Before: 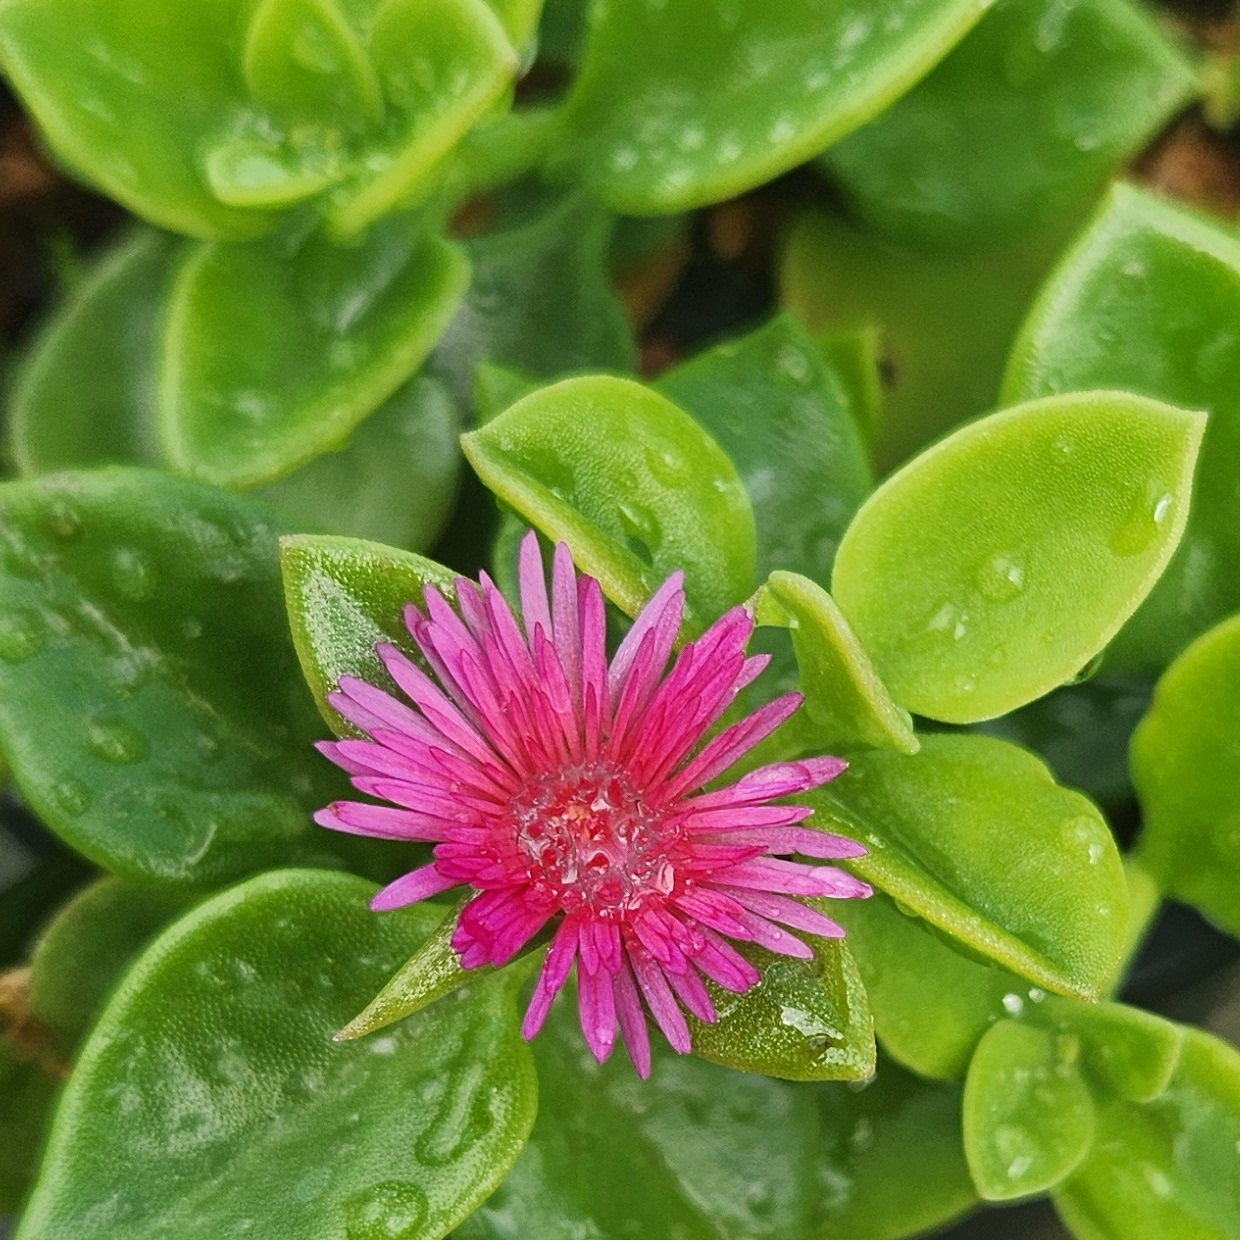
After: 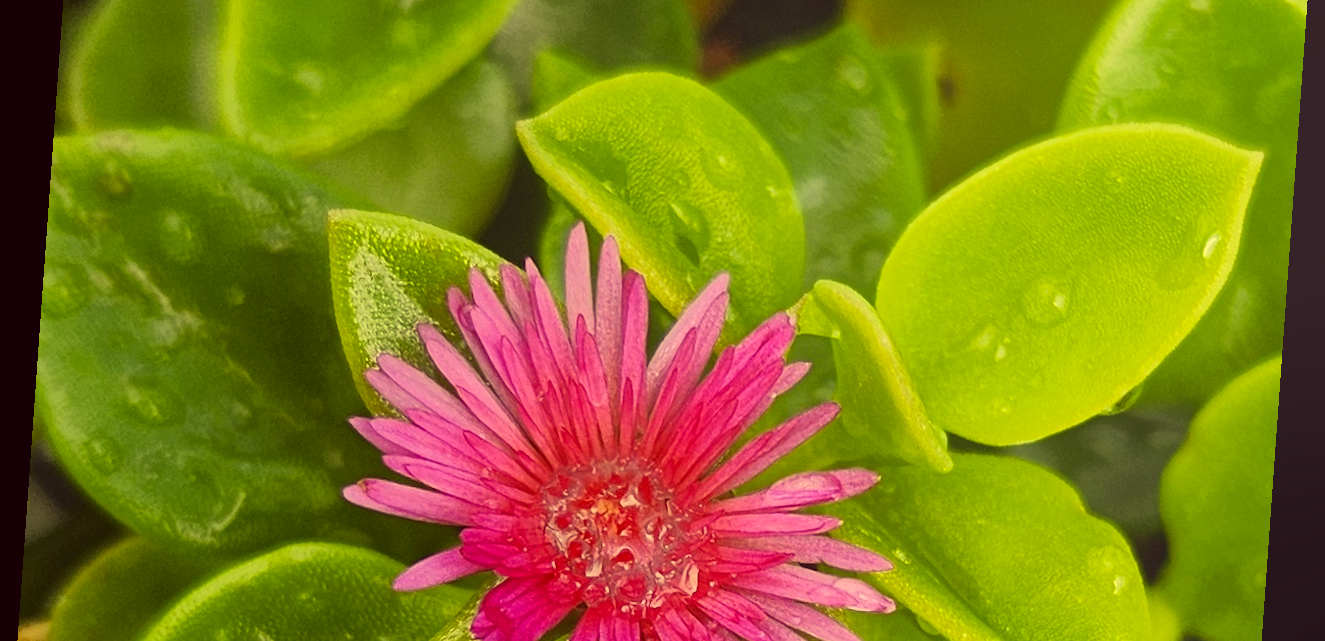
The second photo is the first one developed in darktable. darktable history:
color correction: highlights a* -0.482, highlights b* 40, shadows a* 9.8, shadows b* -0.161
crop and rotate: top 26.056%, bottom 25.543%
bloom: size 40%
rotate and perspective: rotation 4.1°, automatic cropping off
